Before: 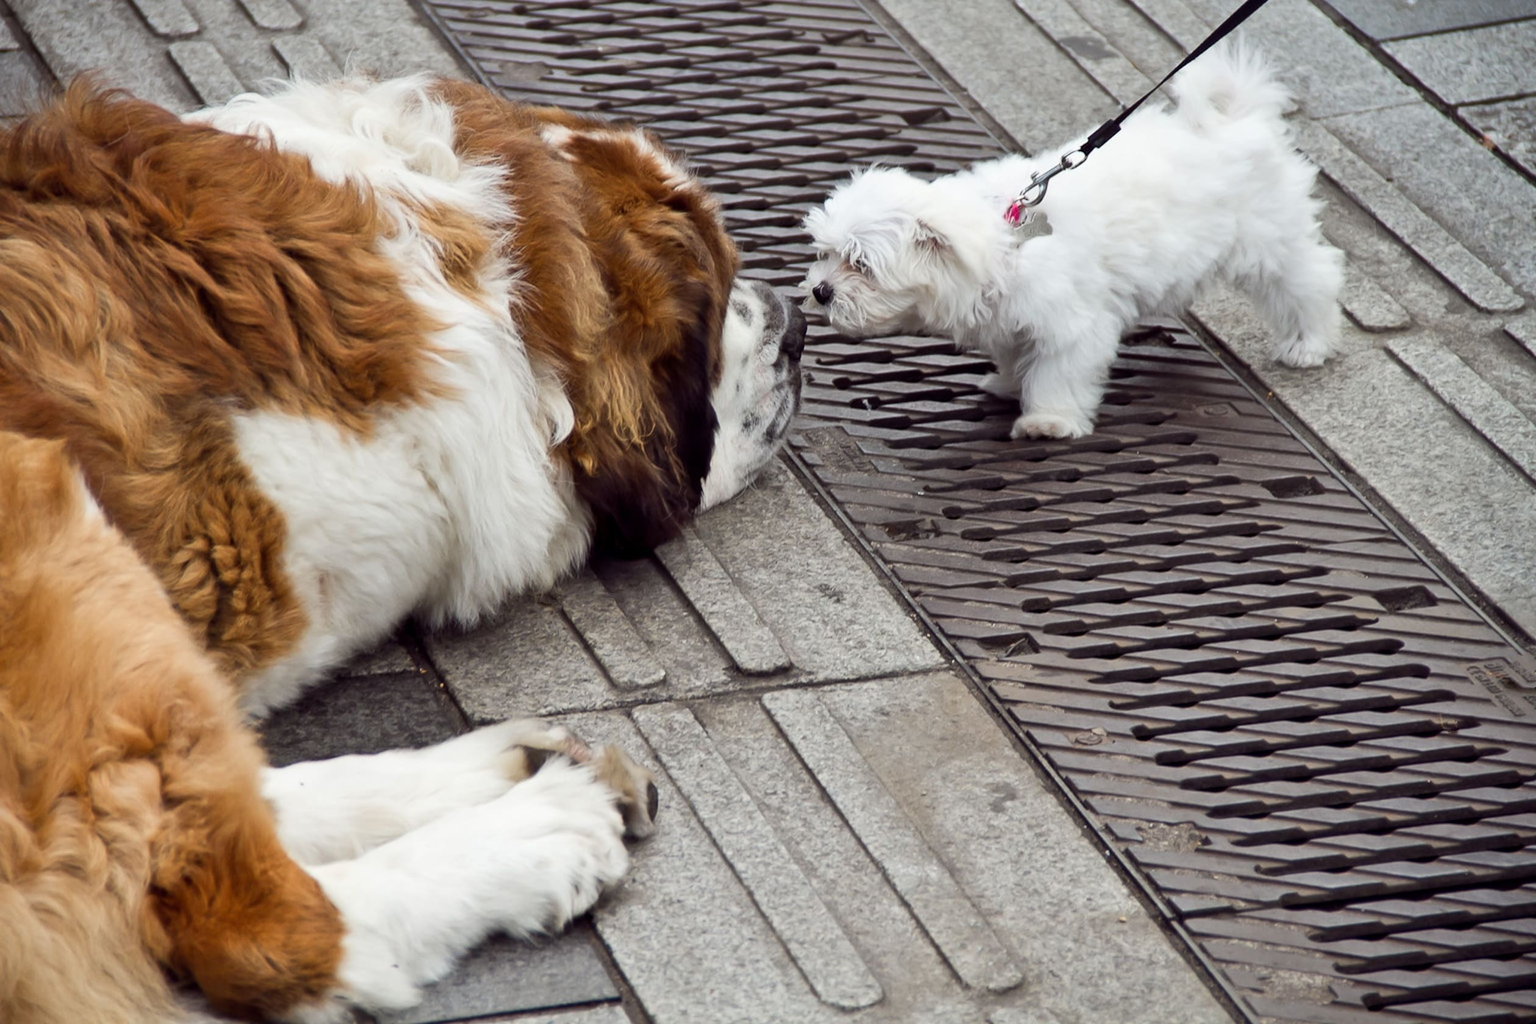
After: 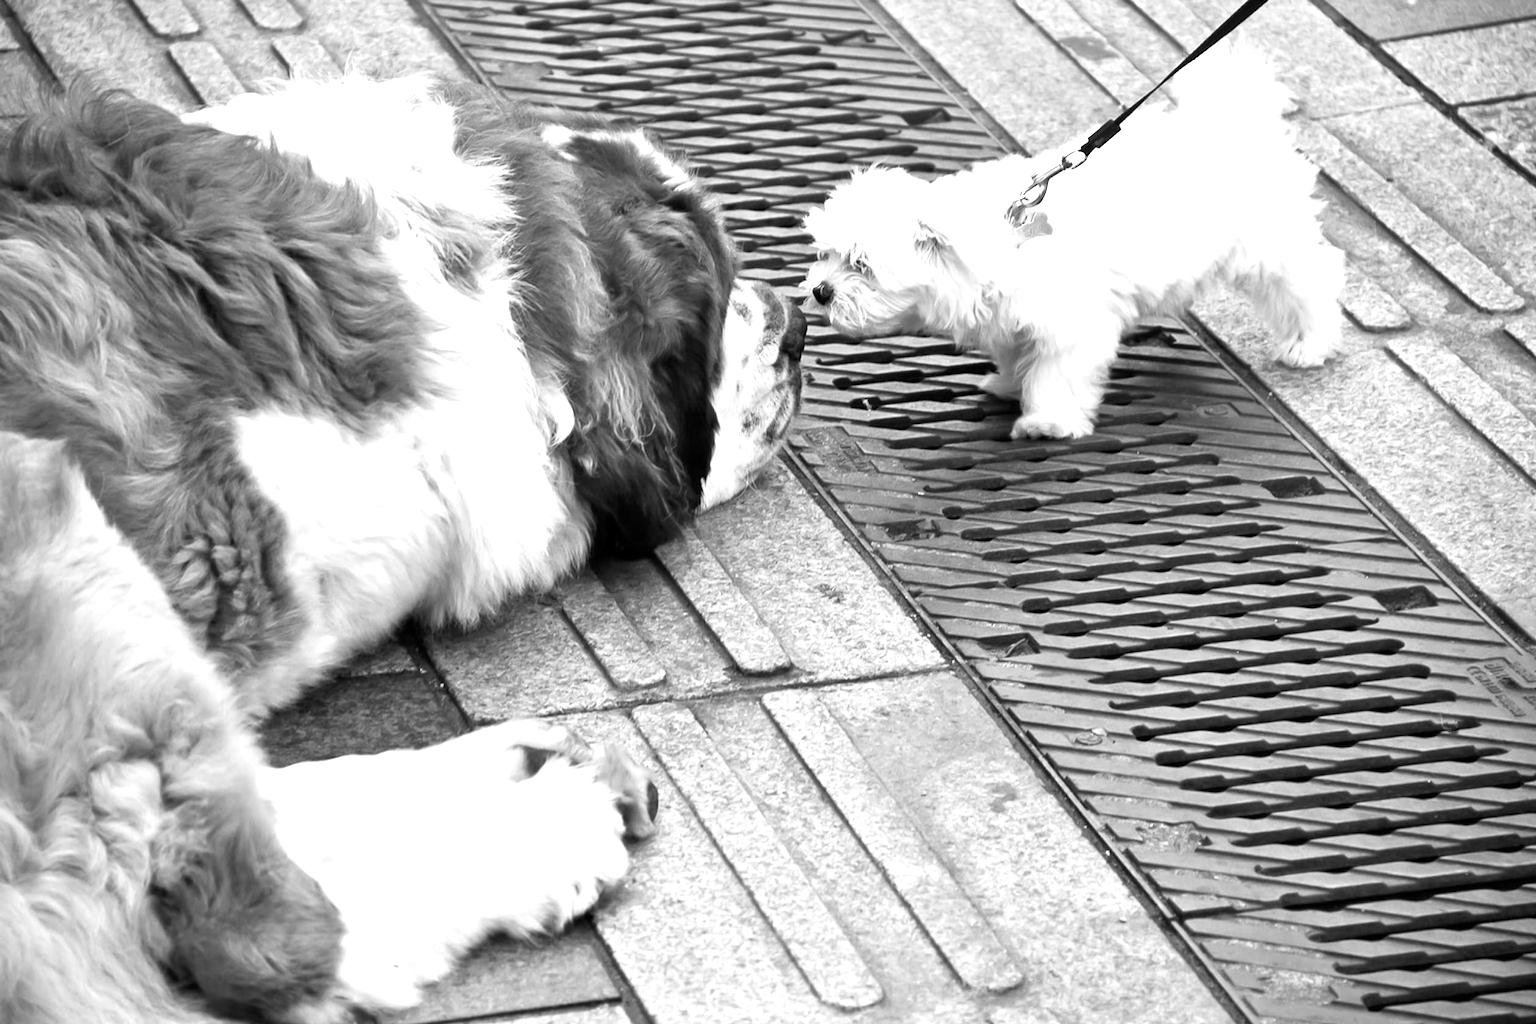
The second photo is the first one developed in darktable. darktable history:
monochrome: on, module defaults
exposure: exposure 1 EV, compensate highlight preservation false
